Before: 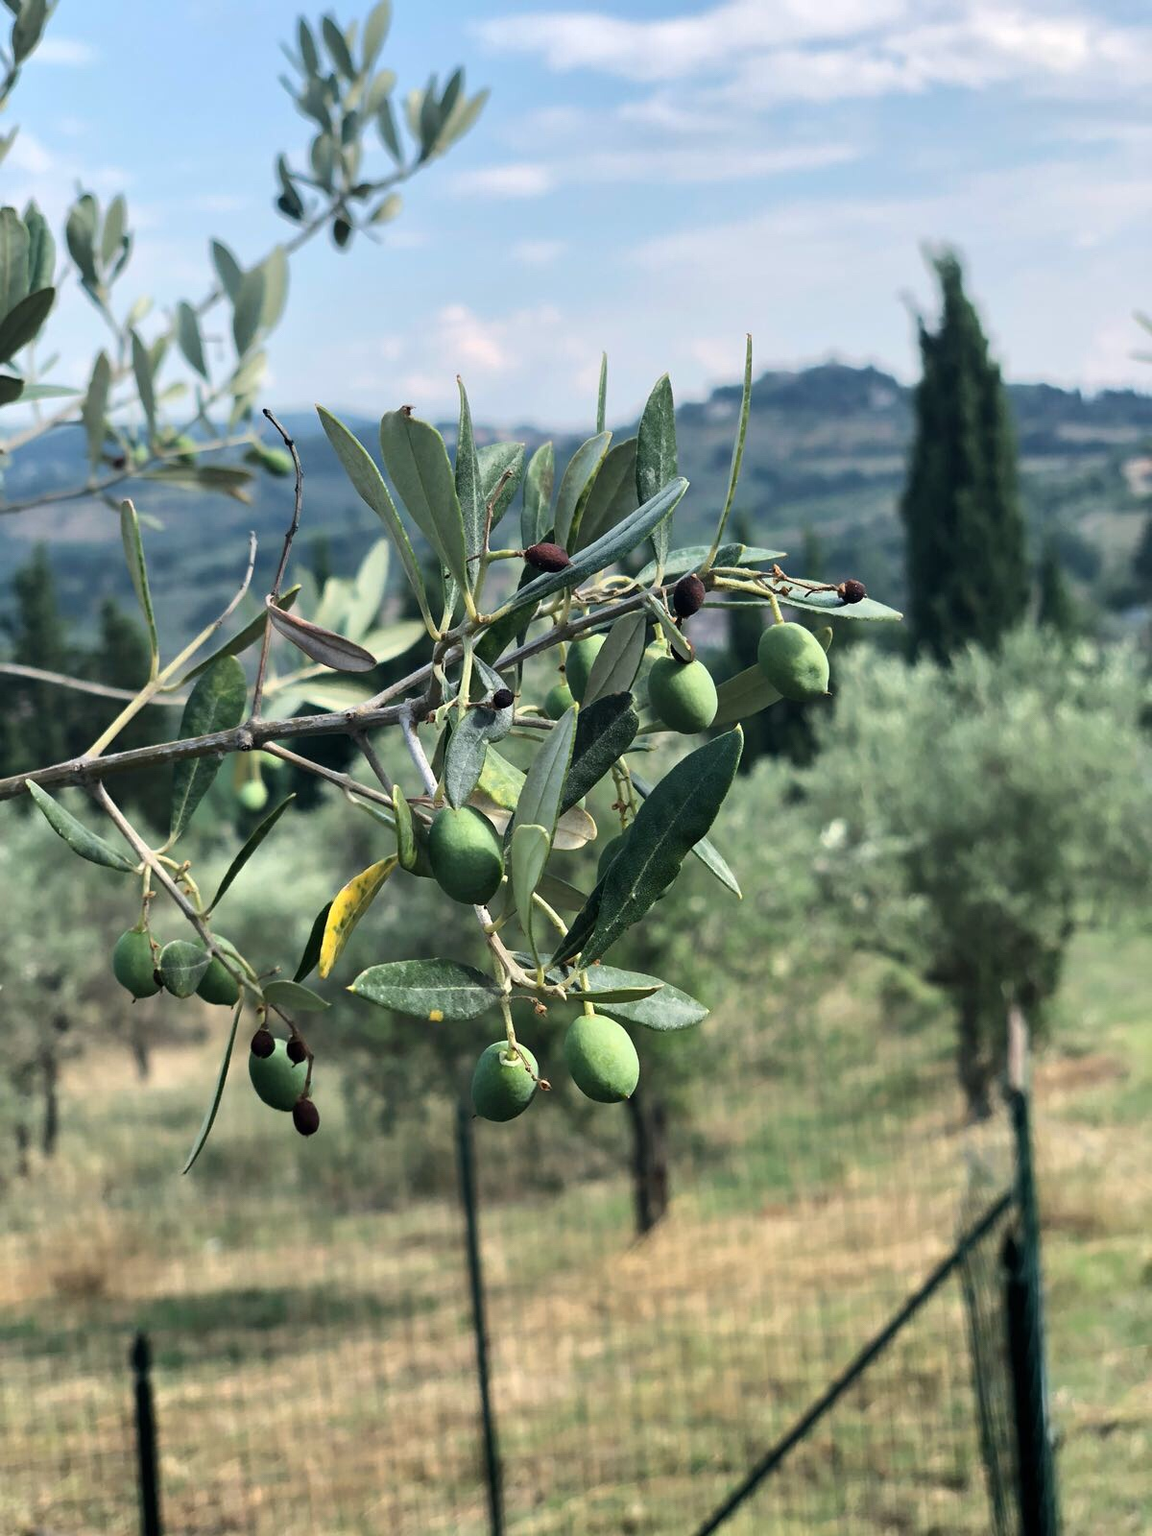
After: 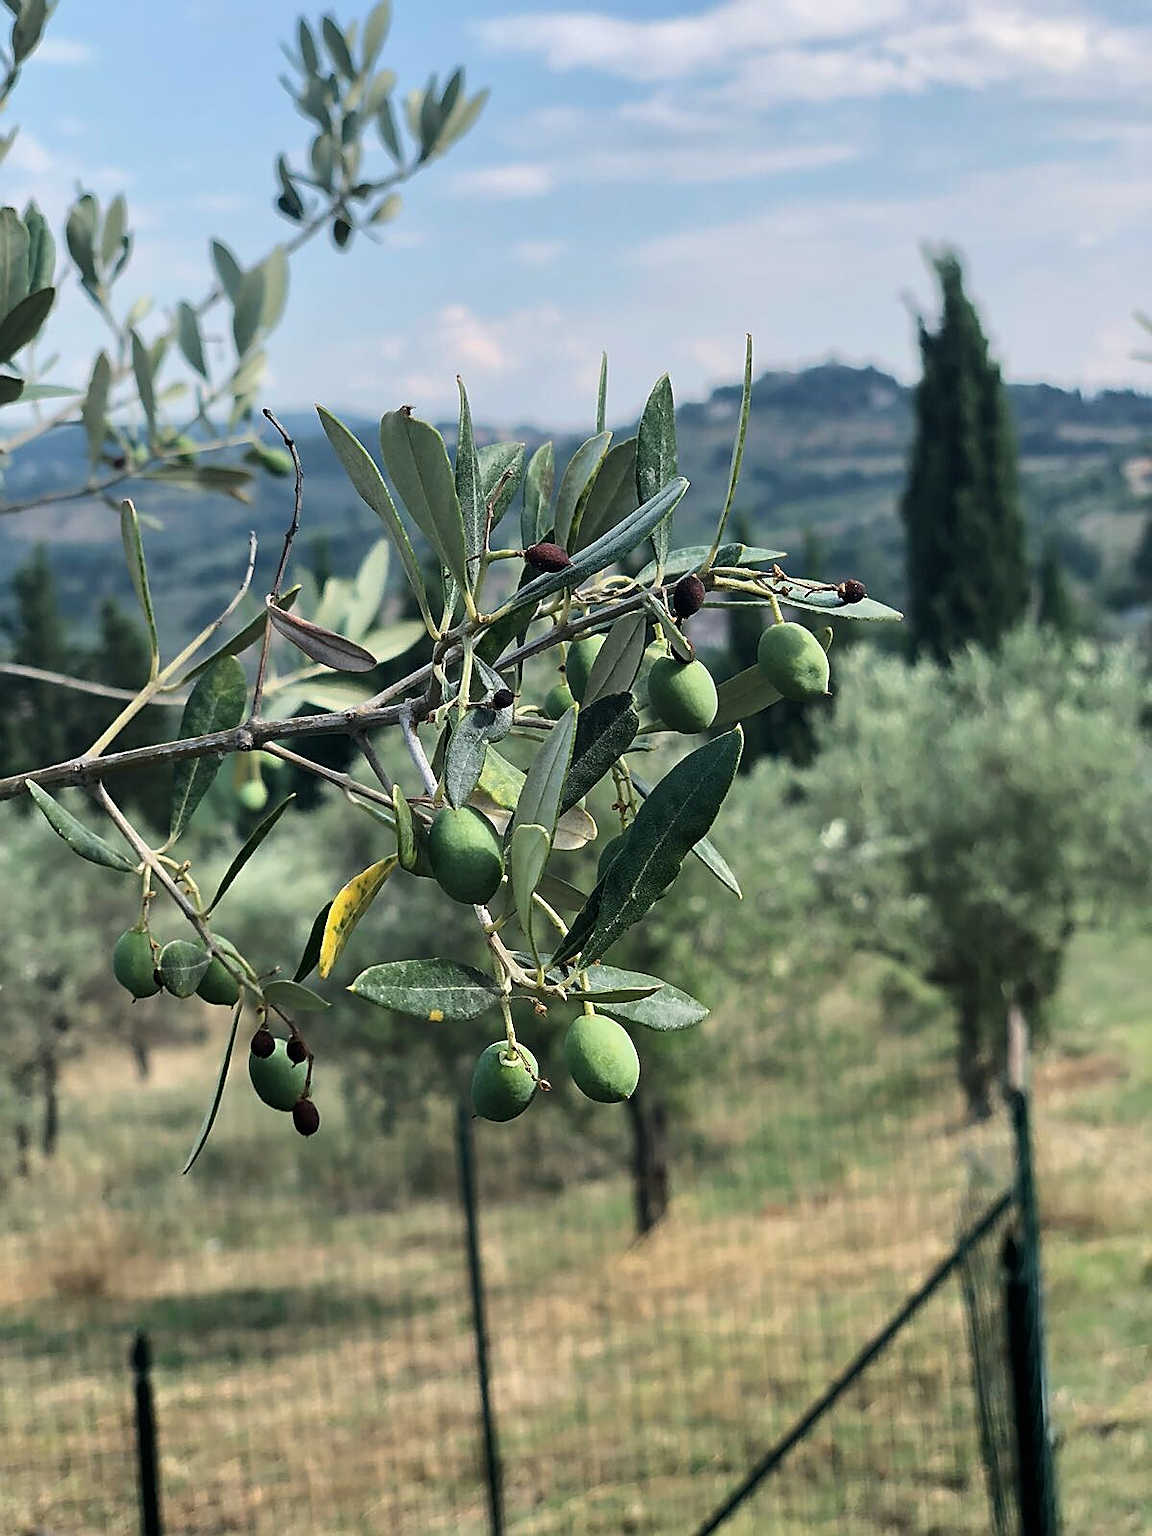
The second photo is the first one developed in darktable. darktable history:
sharpen: radius 1.4, amount 1.25, threshold 0.7
exposure: exposure -0.177 EV, compensate highlight preservation false
